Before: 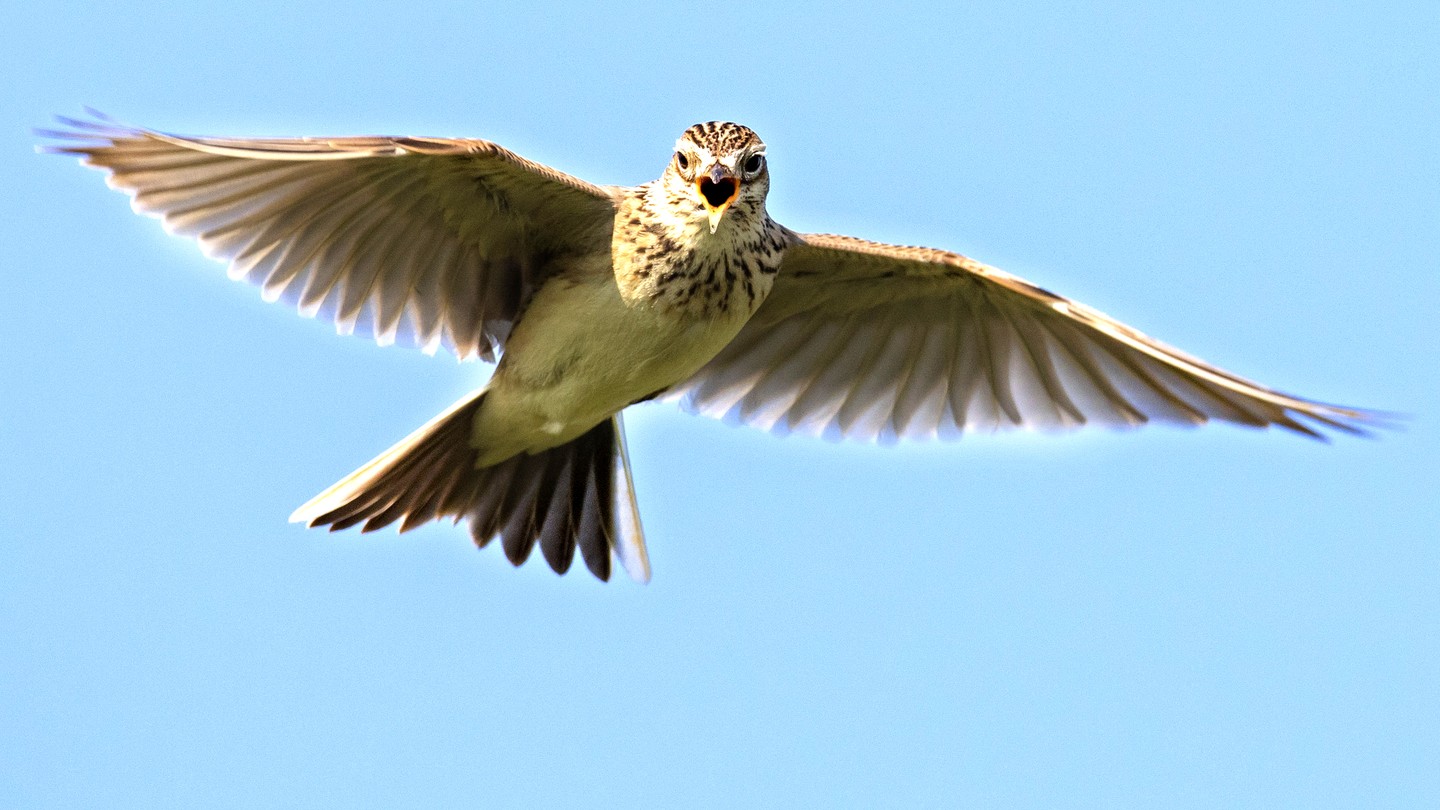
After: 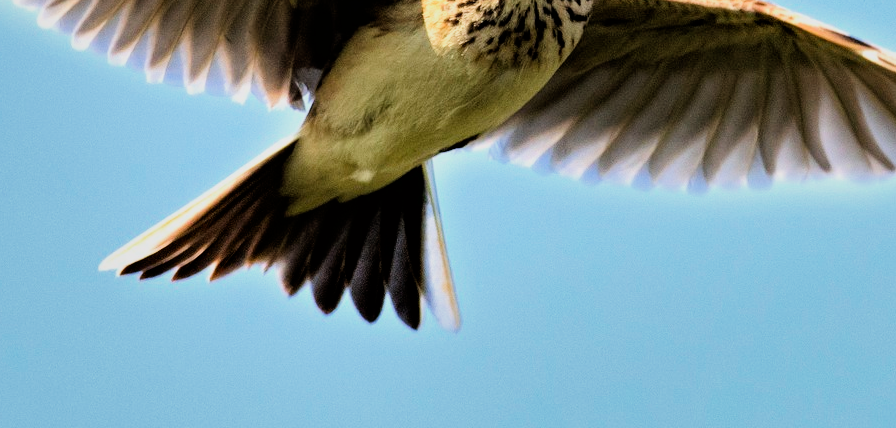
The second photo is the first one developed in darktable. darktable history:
filmic rgb: black relative exposure -4.99 EV, white relative exposure 4 EV, hardness 2.89, contrast 1.401, iterations of high-quality reconstruction 0
crop: left 13.241%, top 31.228%, right 24.493%, bottom 15.929%
shadows and highlights: soften with gaussian
tone equalizer: -8 EV 0.078 EV, edges refinement/feathering 500, mask exposure compensation -1.57 EV, preserve details no
